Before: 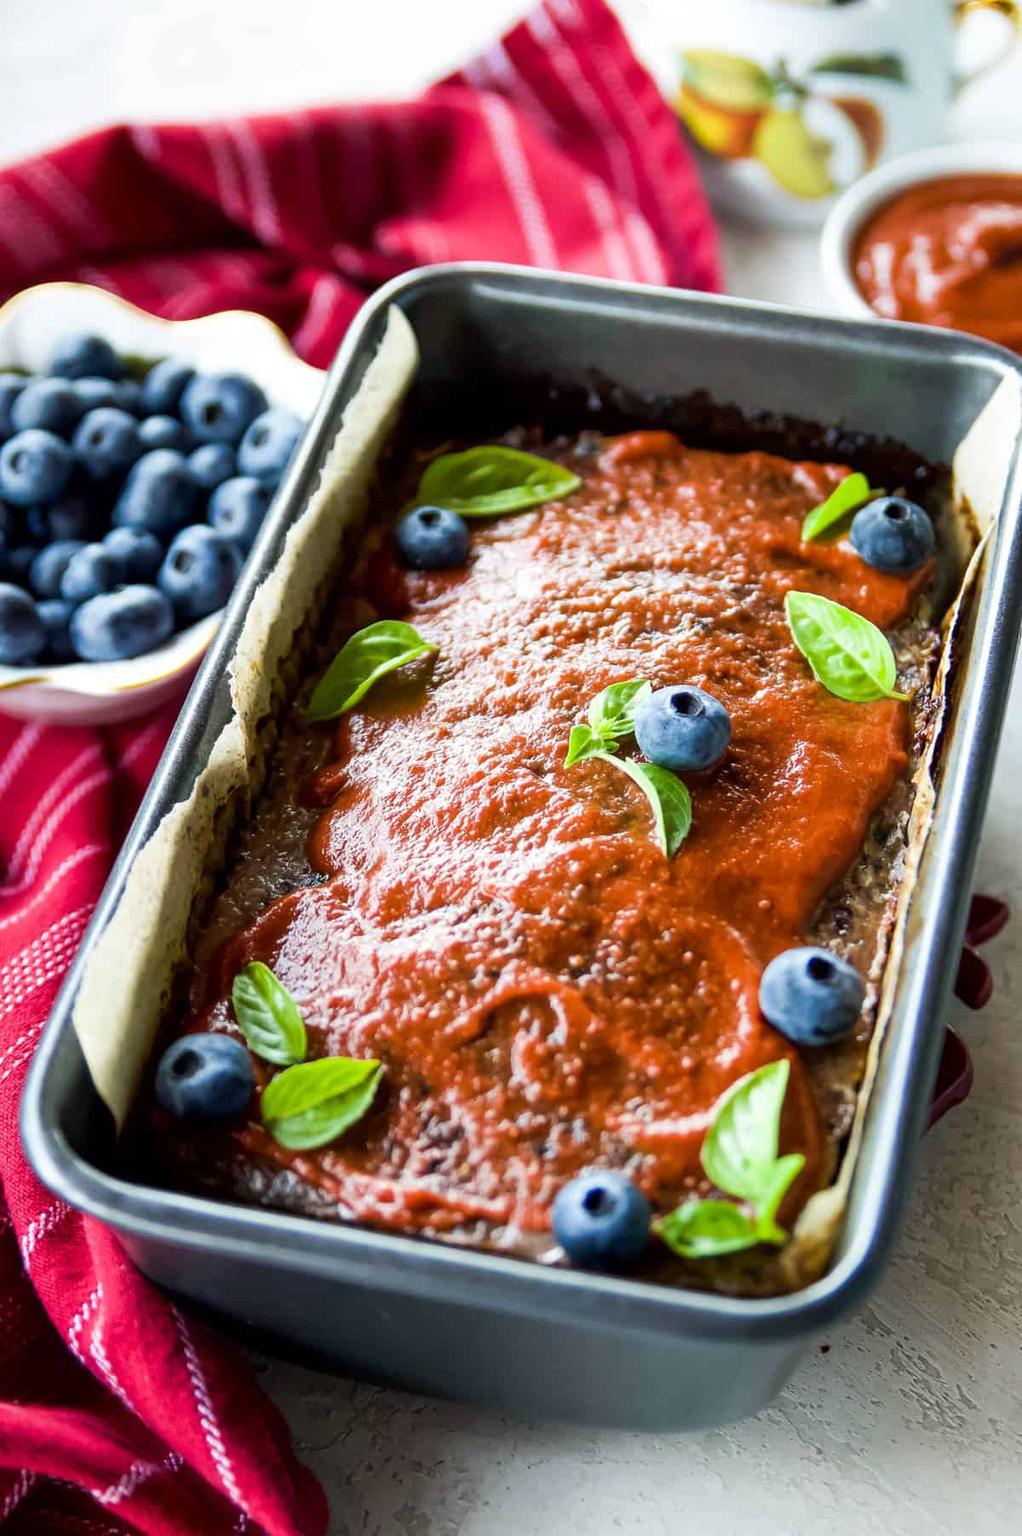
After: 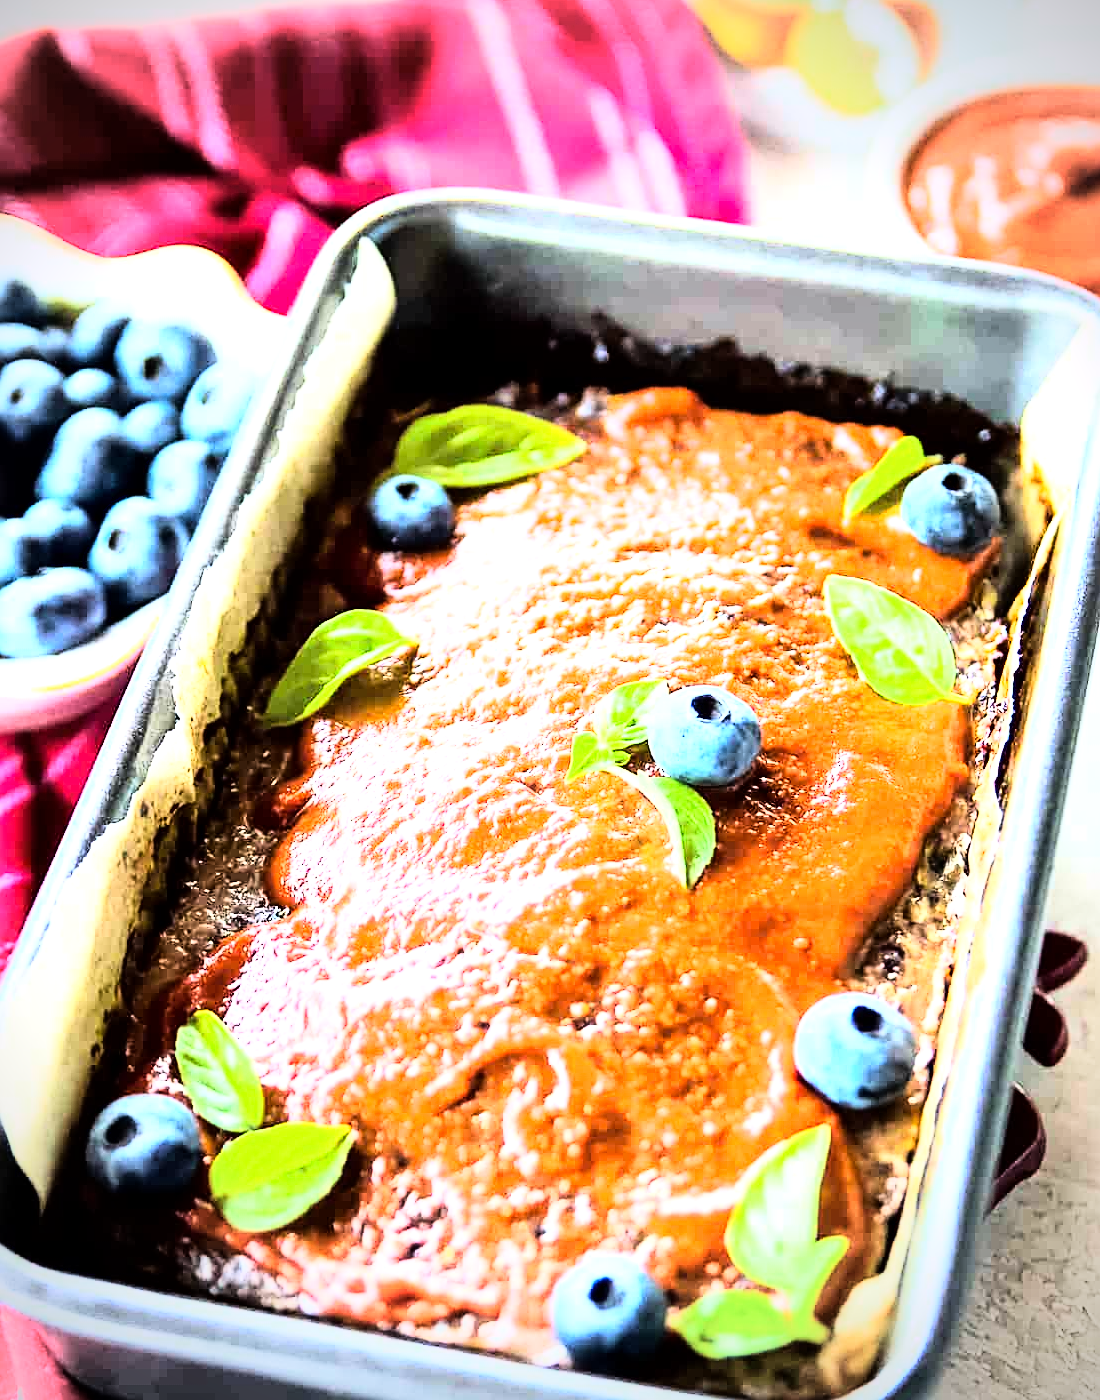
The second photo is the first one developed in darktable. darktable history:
vignetting: on, module defaults
crop: left 8.155%, top 6.611%, bottom 15.385%
exposure: black level correction 0, exposure 1.3 EV, compensate exposure bias true, compensate highlight preservation false
white balance: red 1.009, blue 1.027
local contrast: mode bilateral grid, contrast 20, coarseness 50, detail 120%, midtone range 0.2
rgb curve: curves: ch0 [(0, 0) (0.21, 0.15) (0.24, 0.21) (0.5, 0.75) (0.75, 0.96) (0.89, 0.99) (1, 1)]; ch1 [(0, 0.02) (0.21, 0.13) (0.25, 0.2) (0.5, 0.67) (0.75, 0.9) (0.89, 0.97) (1, 1)]; ch2 [(0, 0.02) (0.21, 0.13) (0.25, 0.2) (0.5, 0.67) (0.75, 0.9) (0.89, 0.97) (1, 1)], compensate middle gray true
sharpen: on, module defaults
